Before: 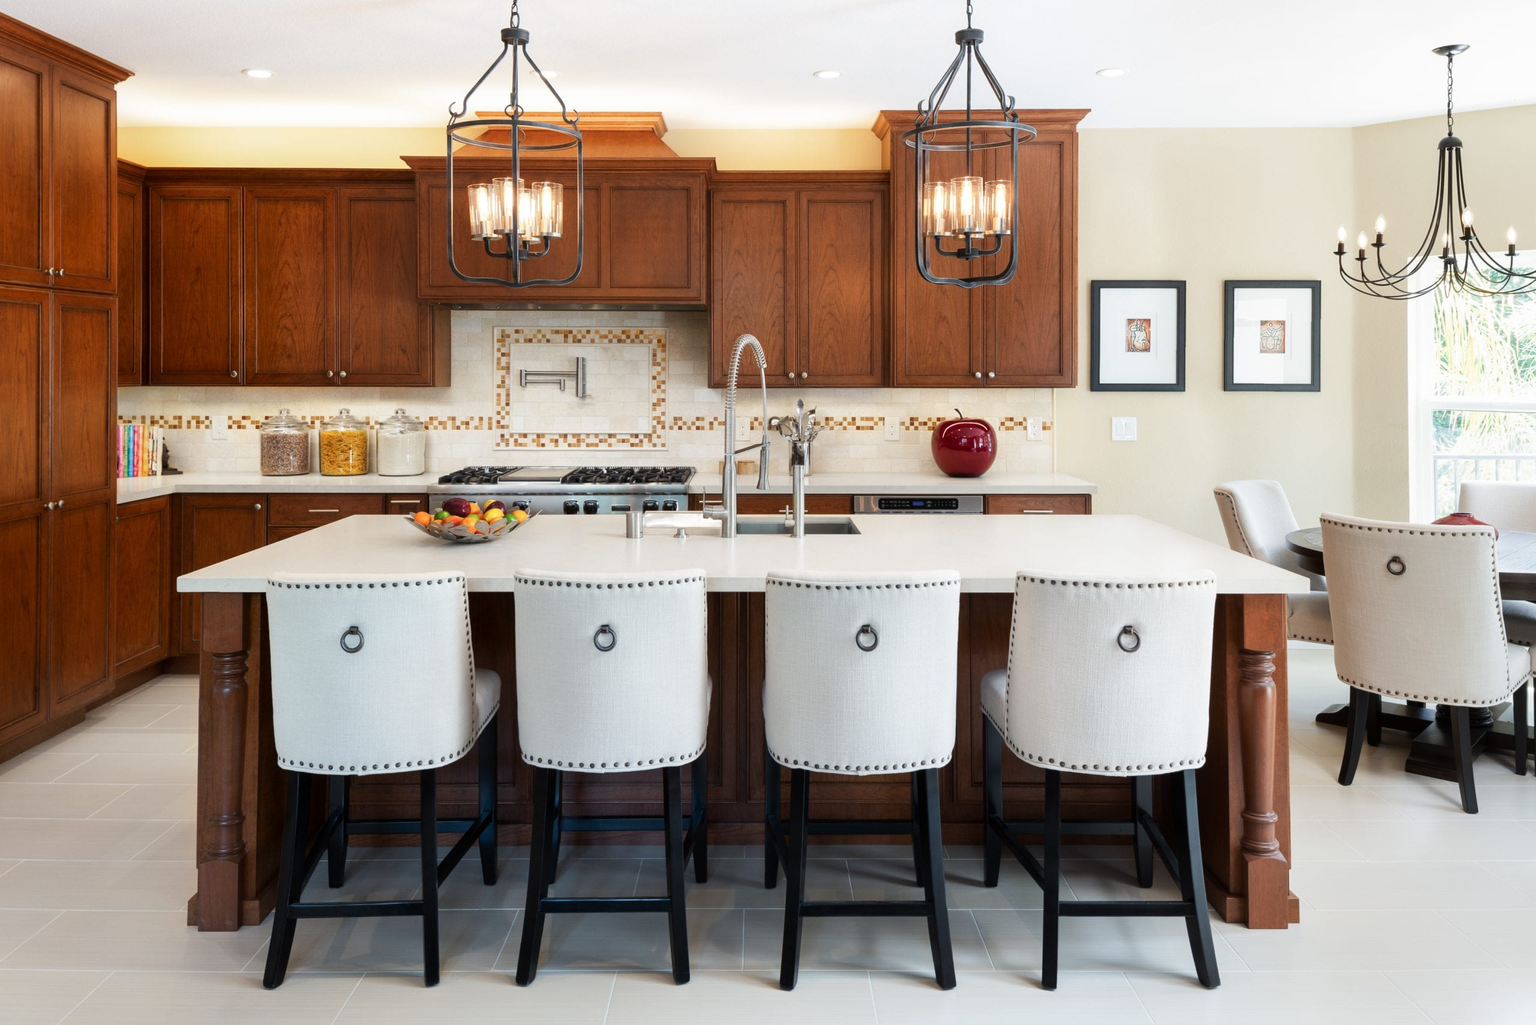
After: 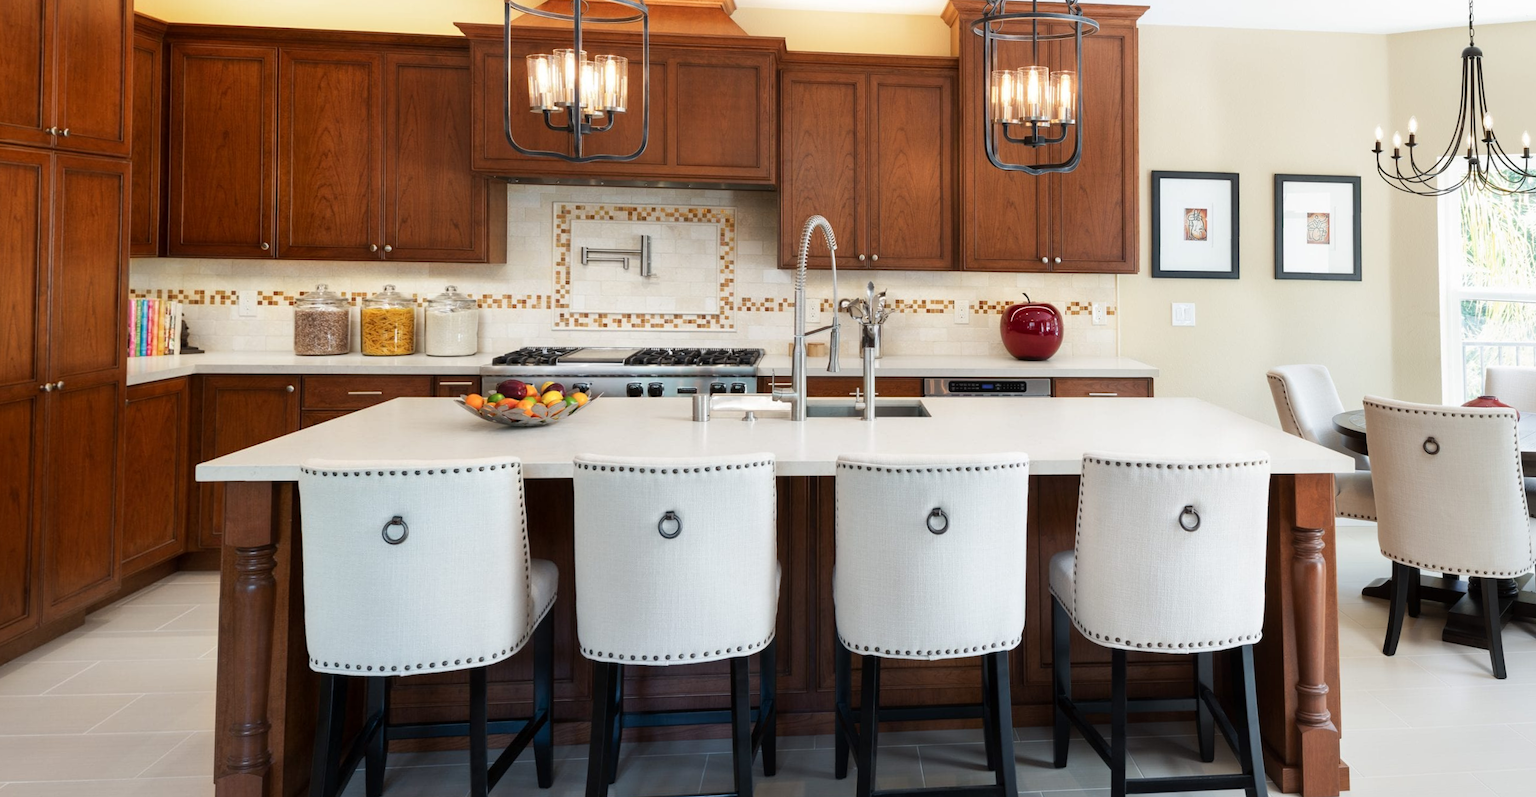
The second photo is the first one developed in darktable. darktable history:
crop: top 7.625%, bottom 8.027%
rotate and perspective: rotation -0.013°, lens shift (vertical) -0.027, lens shift (horizontal) 0.178, crop left 0.016, crop right 0.989, crop top 0.082, crop bottom 0.918
